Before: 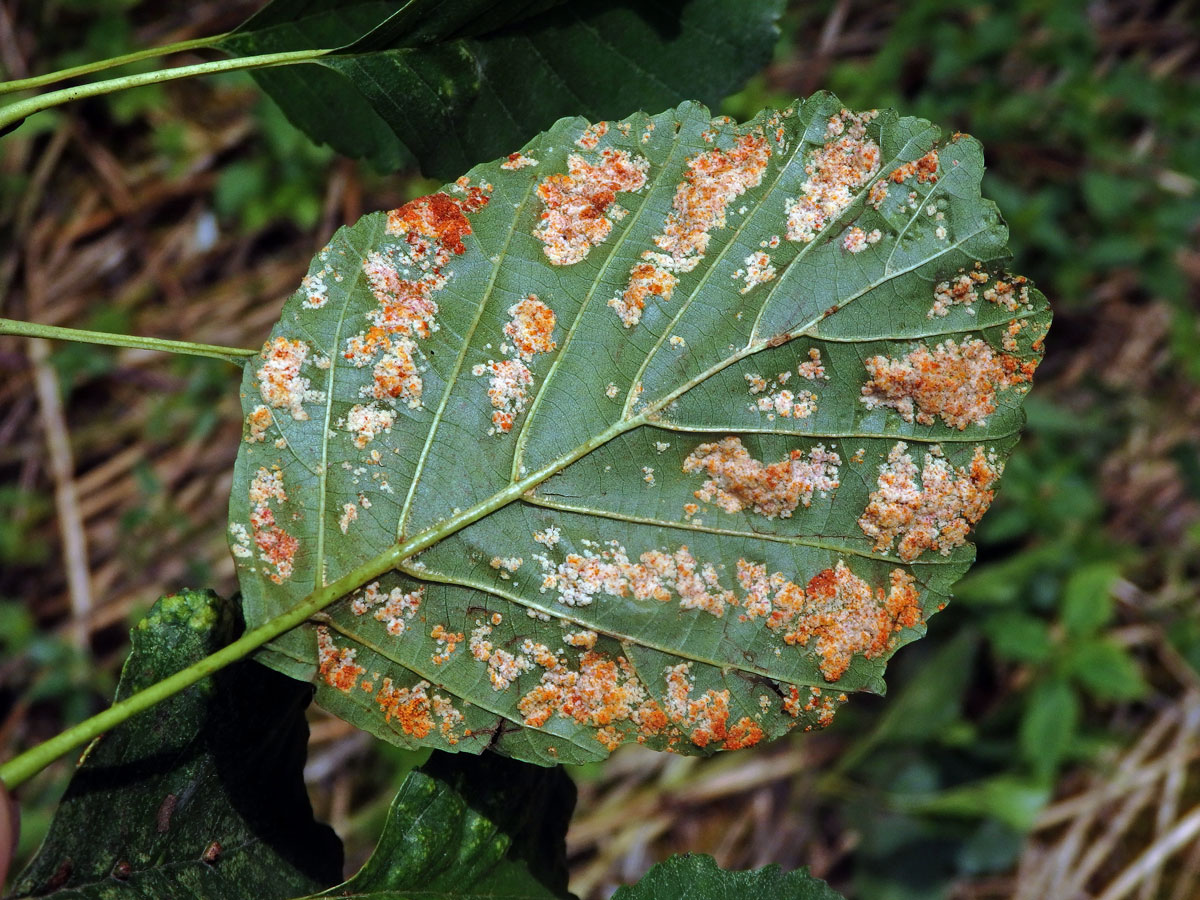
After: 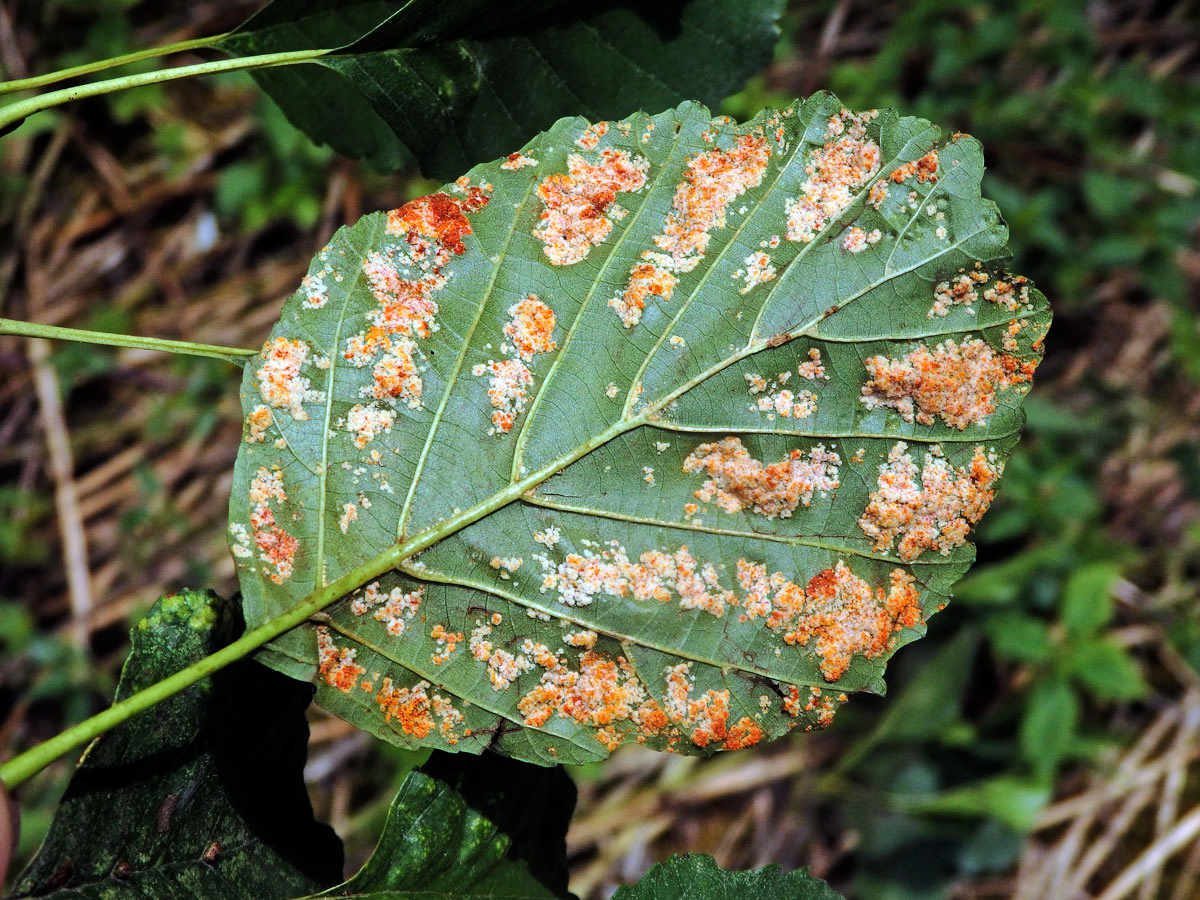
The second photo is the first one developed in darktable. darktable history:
tone equalizer: on, module defaults
tone curve: curves: ch0 [(0, 0) (0.004, 0.001) (0.133, 0.112) (0.325, 0.362) (0.832, 0.893) (1, 1)], color space Lab, linked channels, preserve colors none
